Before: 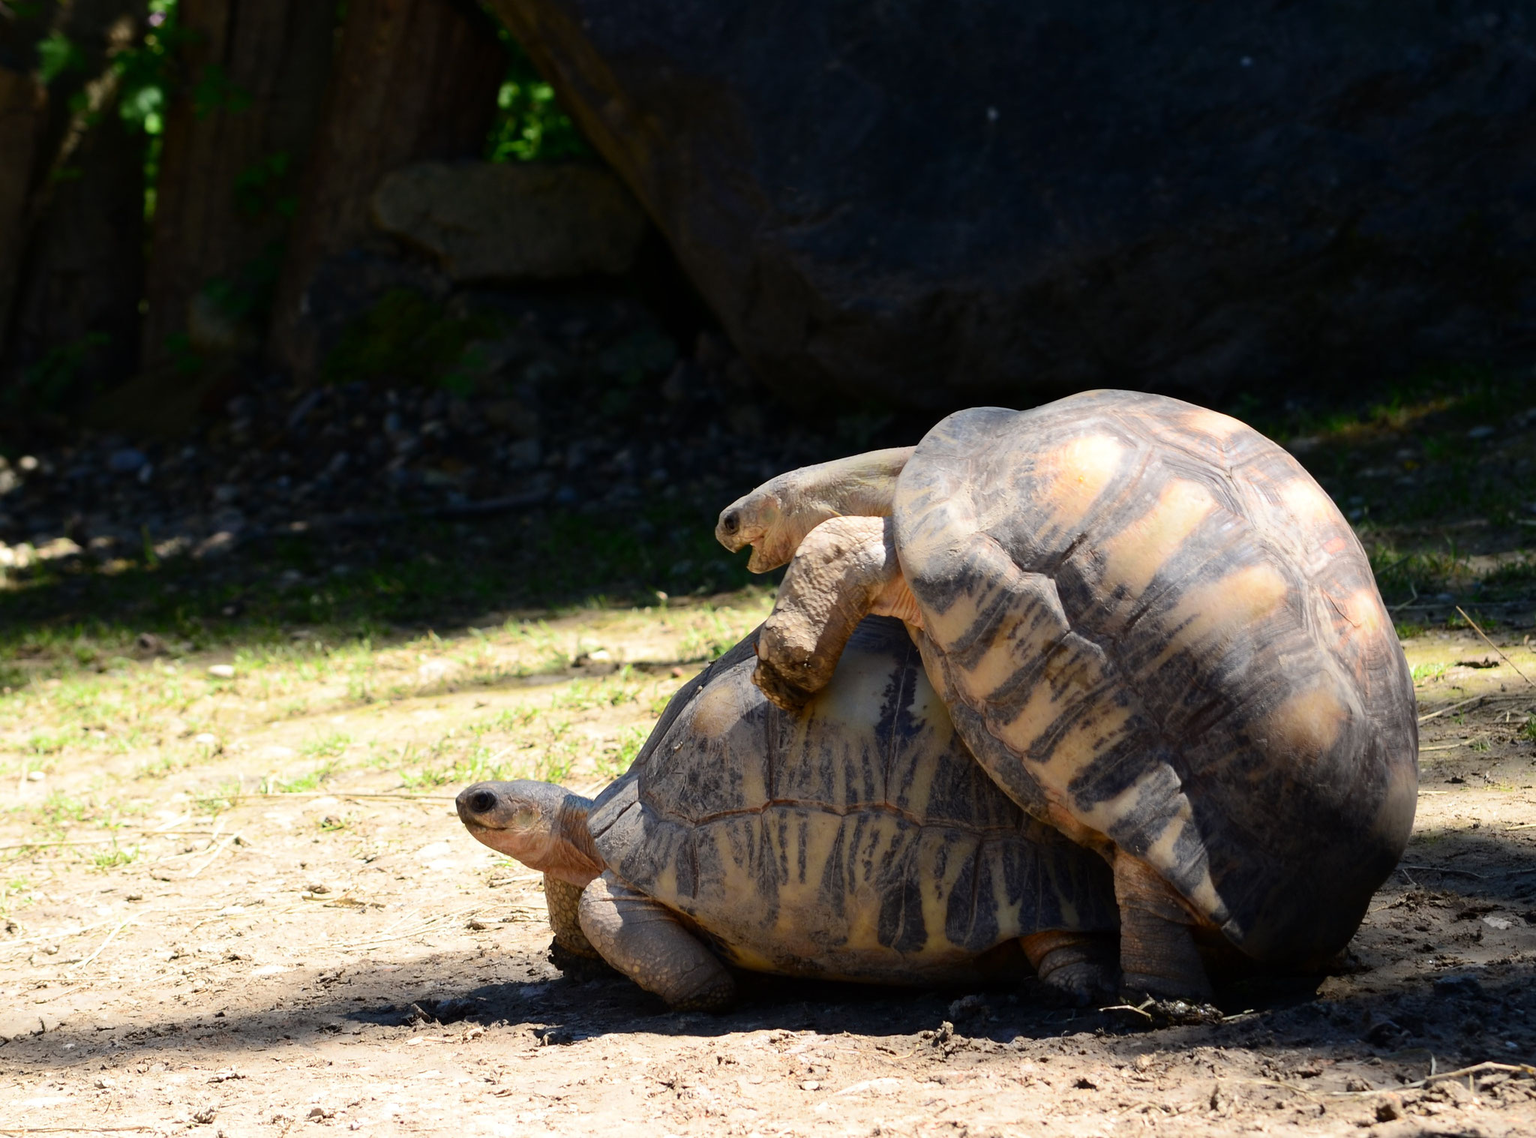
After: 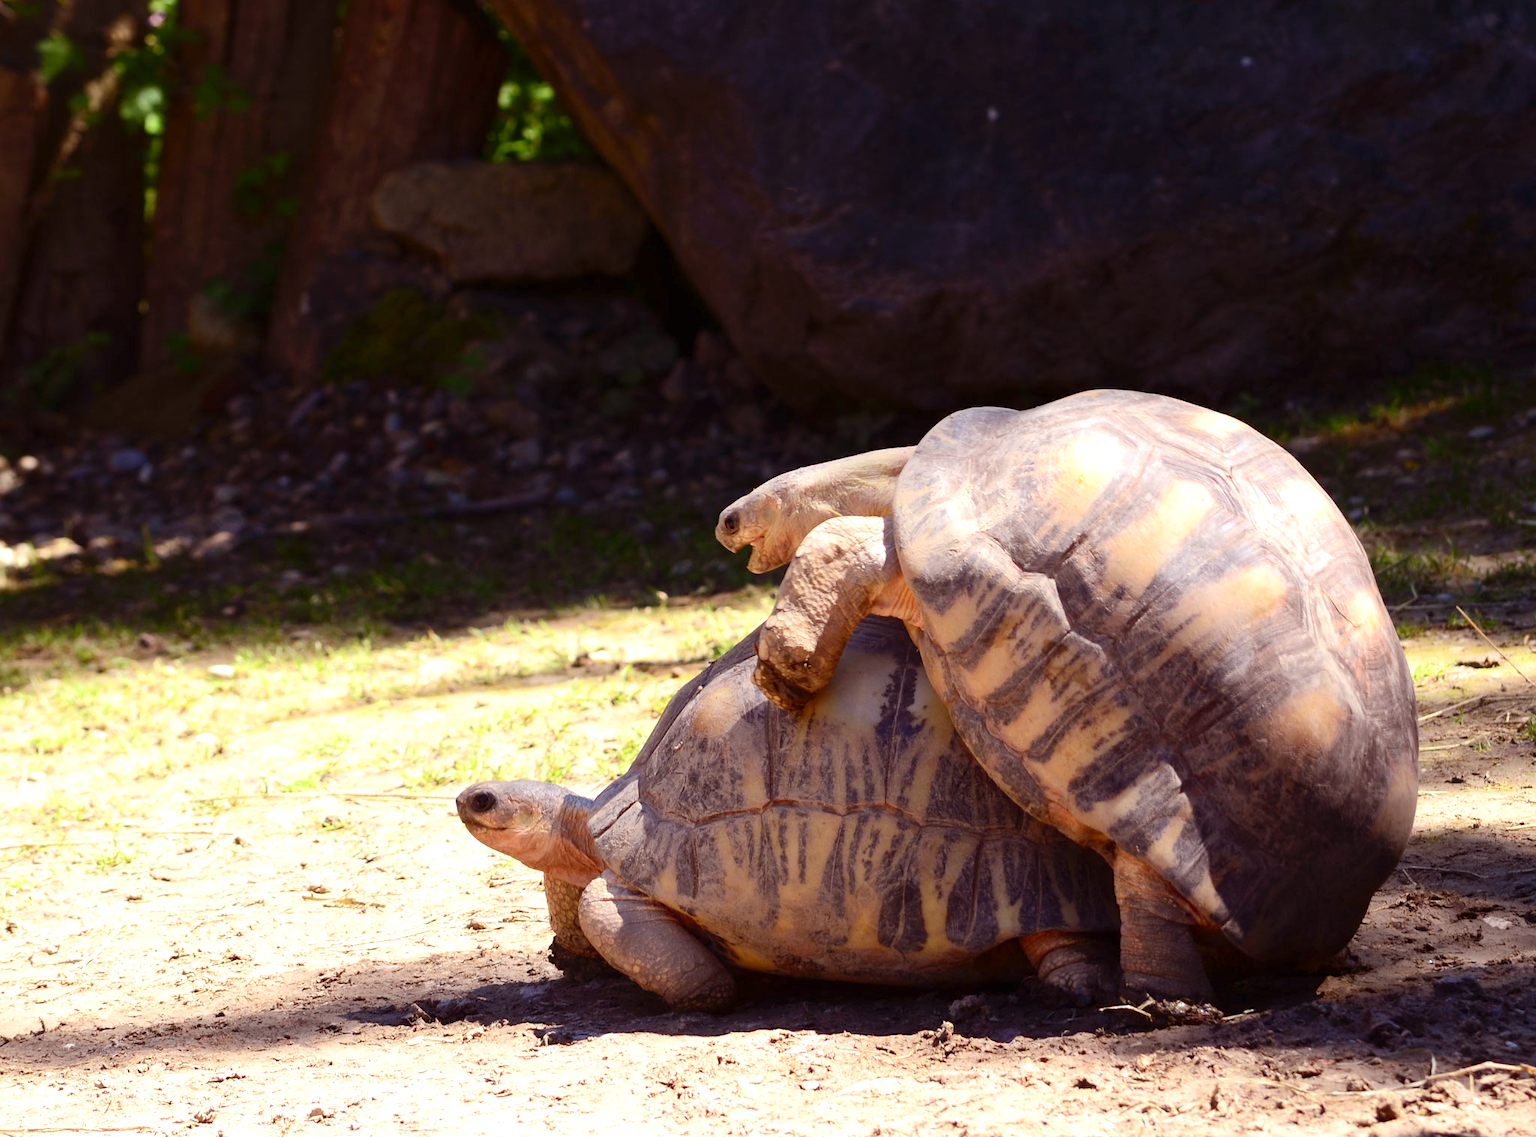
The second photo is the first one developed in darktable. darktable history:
rgb levels: mode RGB, independent channels, levels [[0, 0.474, 1], [0, 0.5, 1], [0, 0.5, 1]]
levels: levels [0, 0.435, 0.917]
